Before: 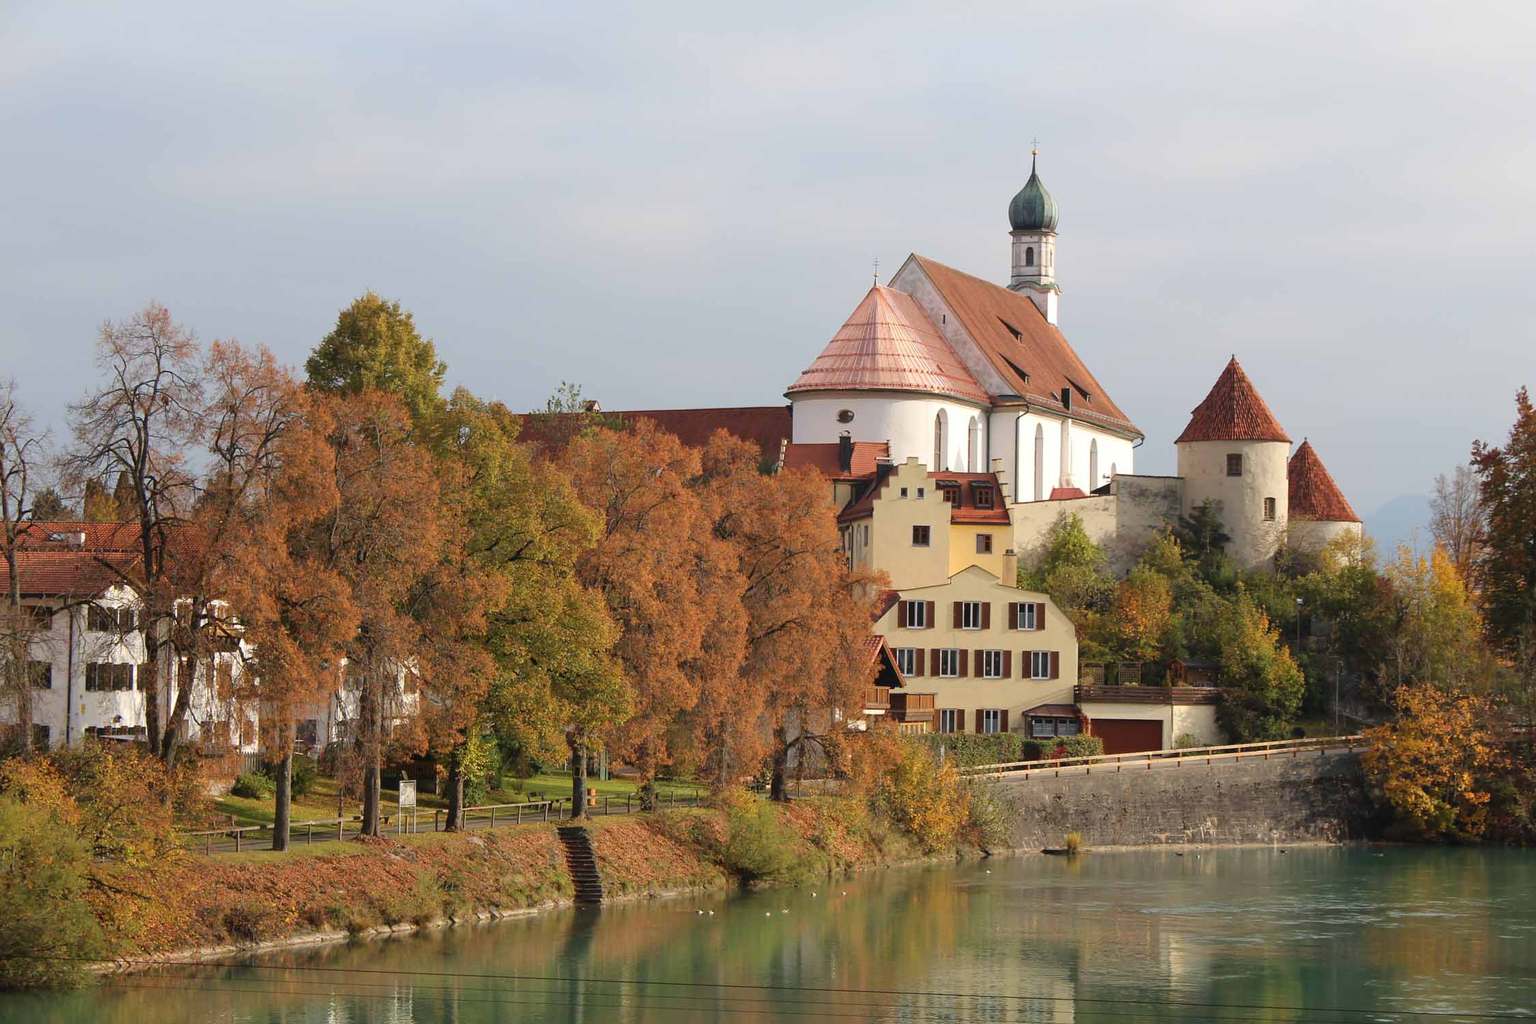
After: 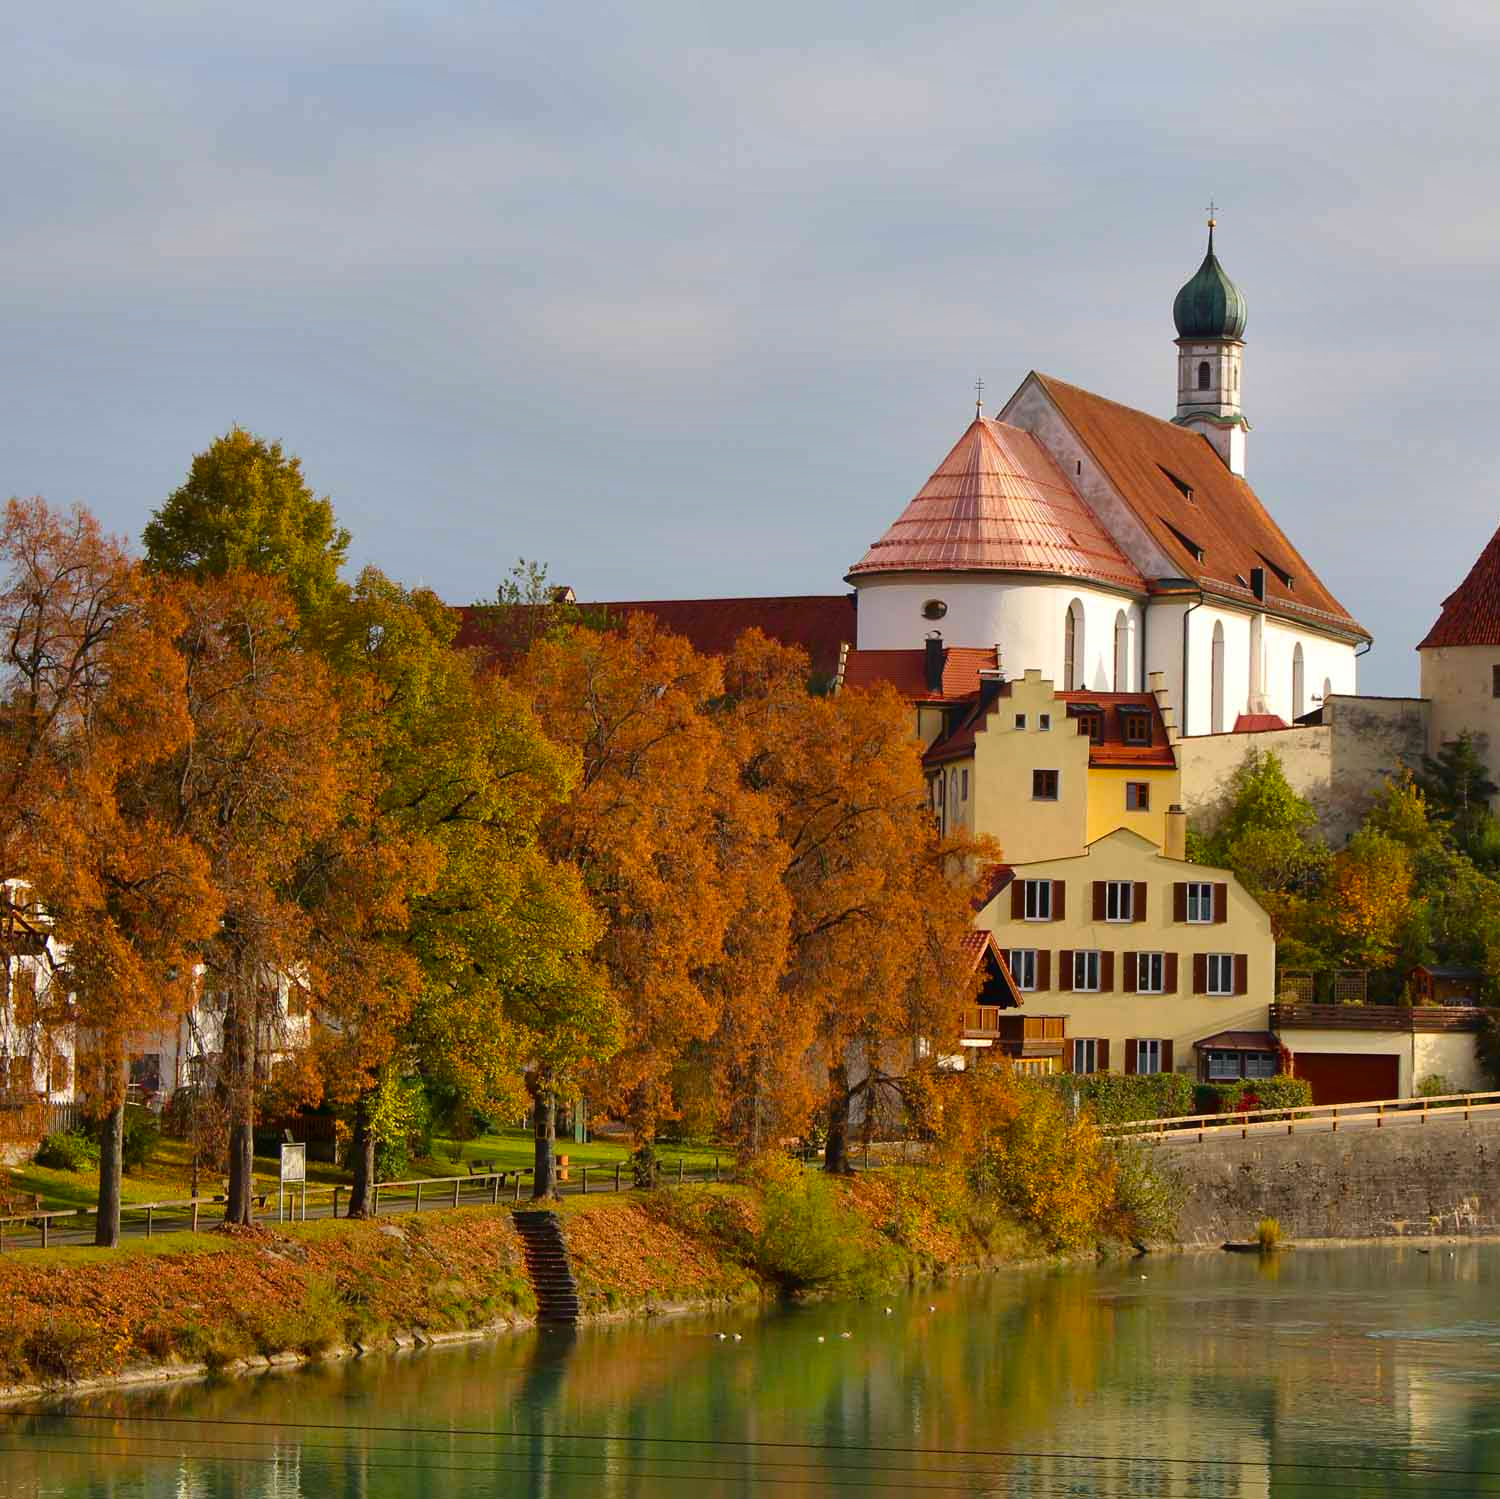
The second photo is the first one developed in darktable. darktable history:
color balance rgb: linear chroma grading › global chroma 9.31%, global vibrance 41.49%
crop and rotate: left 13.537%, right 19.796%
shadows and highlights: highlights color adjustment 0%, low approximation 0.01, soften with gaussian
contrast brightness saturation: contrast 0.07, brightness -0.13, saturation 0.06
